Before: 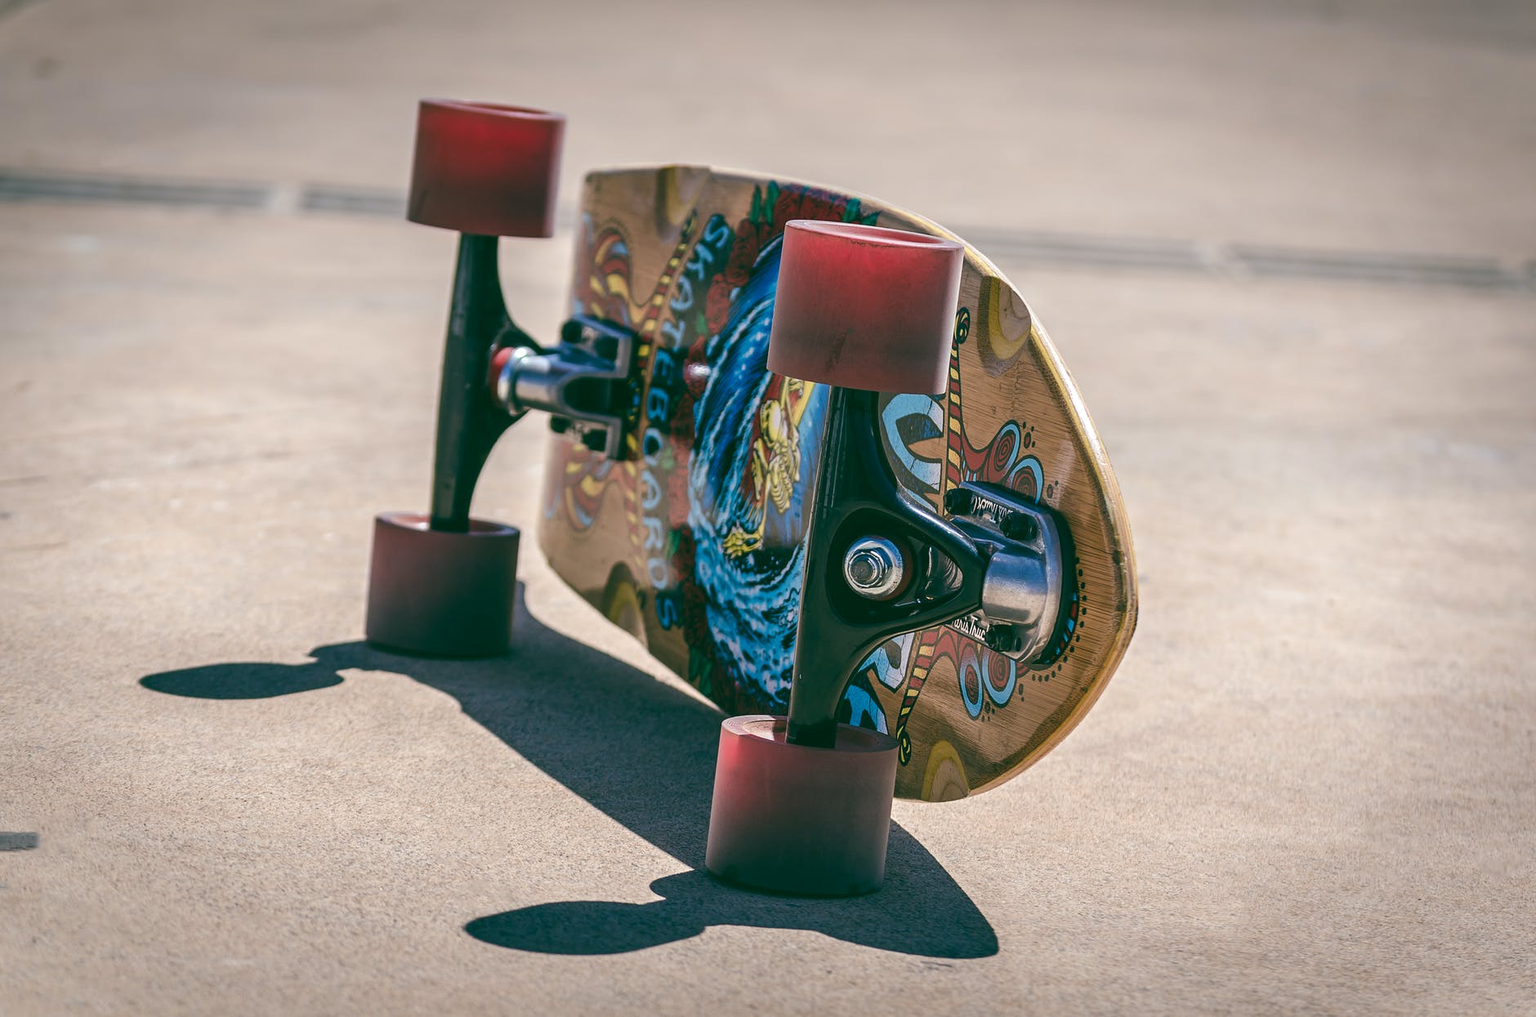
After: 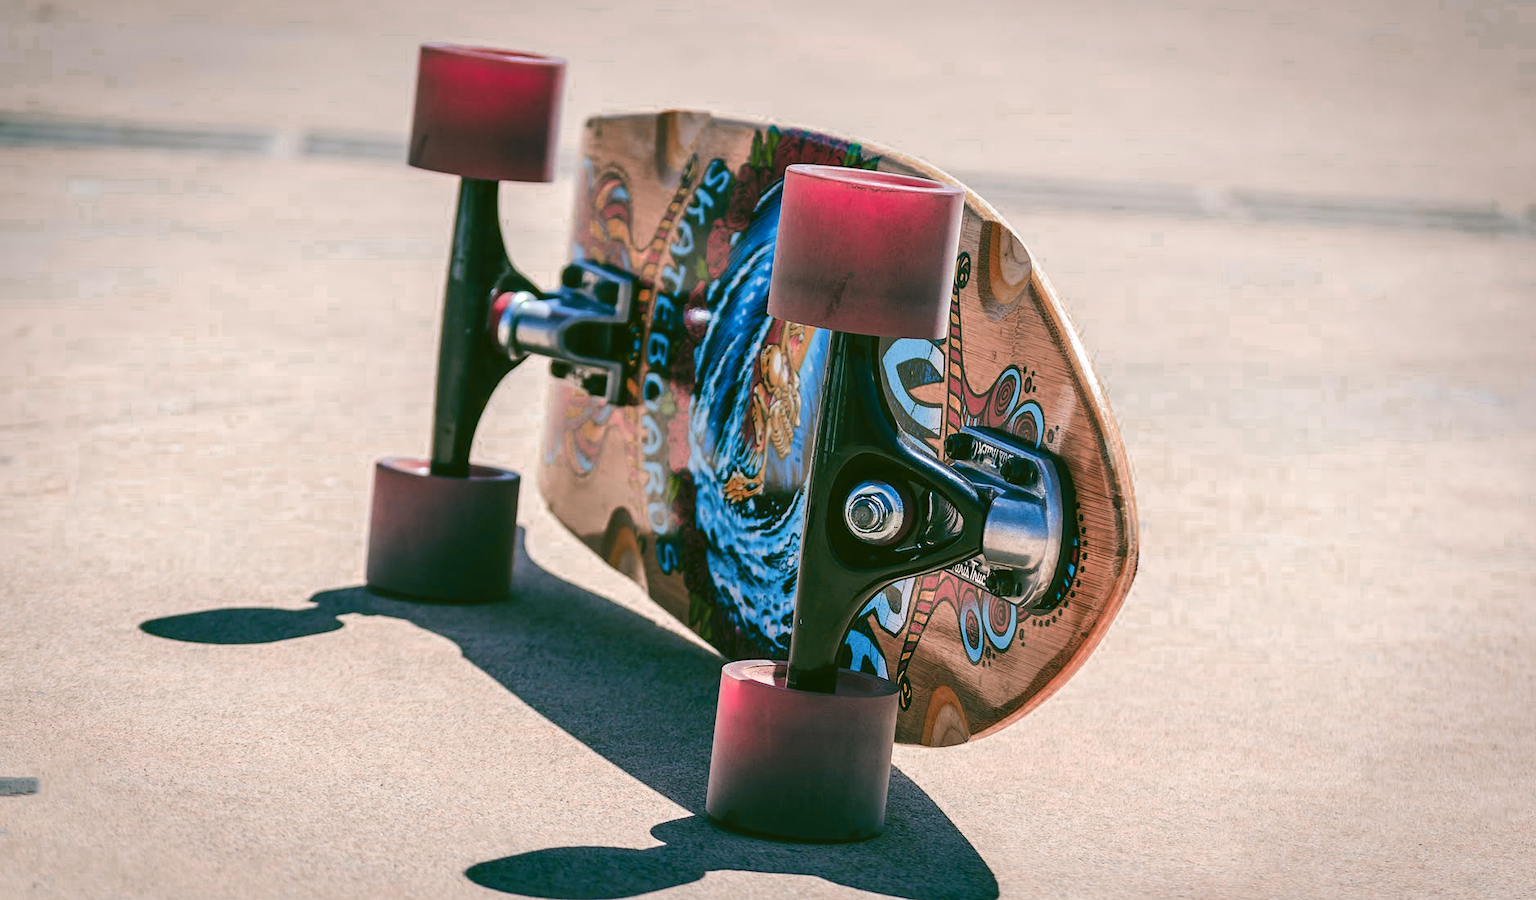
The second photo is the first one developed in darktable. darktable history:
crop and rotate: top 5.49%, bottom 5.949%
tone curve: curves: ch0 [(0, 0) (0.003, 0.035) (0.011, 0.035) (0.025, 0.035) (0.044, 0.046) (0.069, 0.063) (0.1, 0.084) (0.136, 0.123) (0.177, 0.174) (0.224, 0.232) (0.277, 0.304) (0.335, 0.387) (0.399, 0.476) (0.468, 0.566) (0.543, 0.639) (0.623, 0.714) (0.709, 0.776) (0.801, 0.851) (0.898, 0.921) (1, 1)], color space Lab, linked channels, preserve colors none
color zones: curves: ch0 [(0.006, 0.385) (0.143, 0.563) (0.243, 0.321) (0.352, 0.464) (0.516, 0.456) (0.625, 0.5) (0.75, 0.5) (0.875, 0.5)]; ch1 [(0, 0.5) (0.134, 0.504) (0.246, 0.463) (0.421, 0.515) (0.5, 0.56) (0.625, 0.5) (0.75, 0.5) (0.875, 0.5)]; ch2 [(0, 0.5) (0.131, 0.426) (0.307, 0.289) (0.38, 0.188) (0.513, 0.216) (0.625, 0.548) (0.75, 0.468) (0.838, 0.396) (0.971, 0.311)]
